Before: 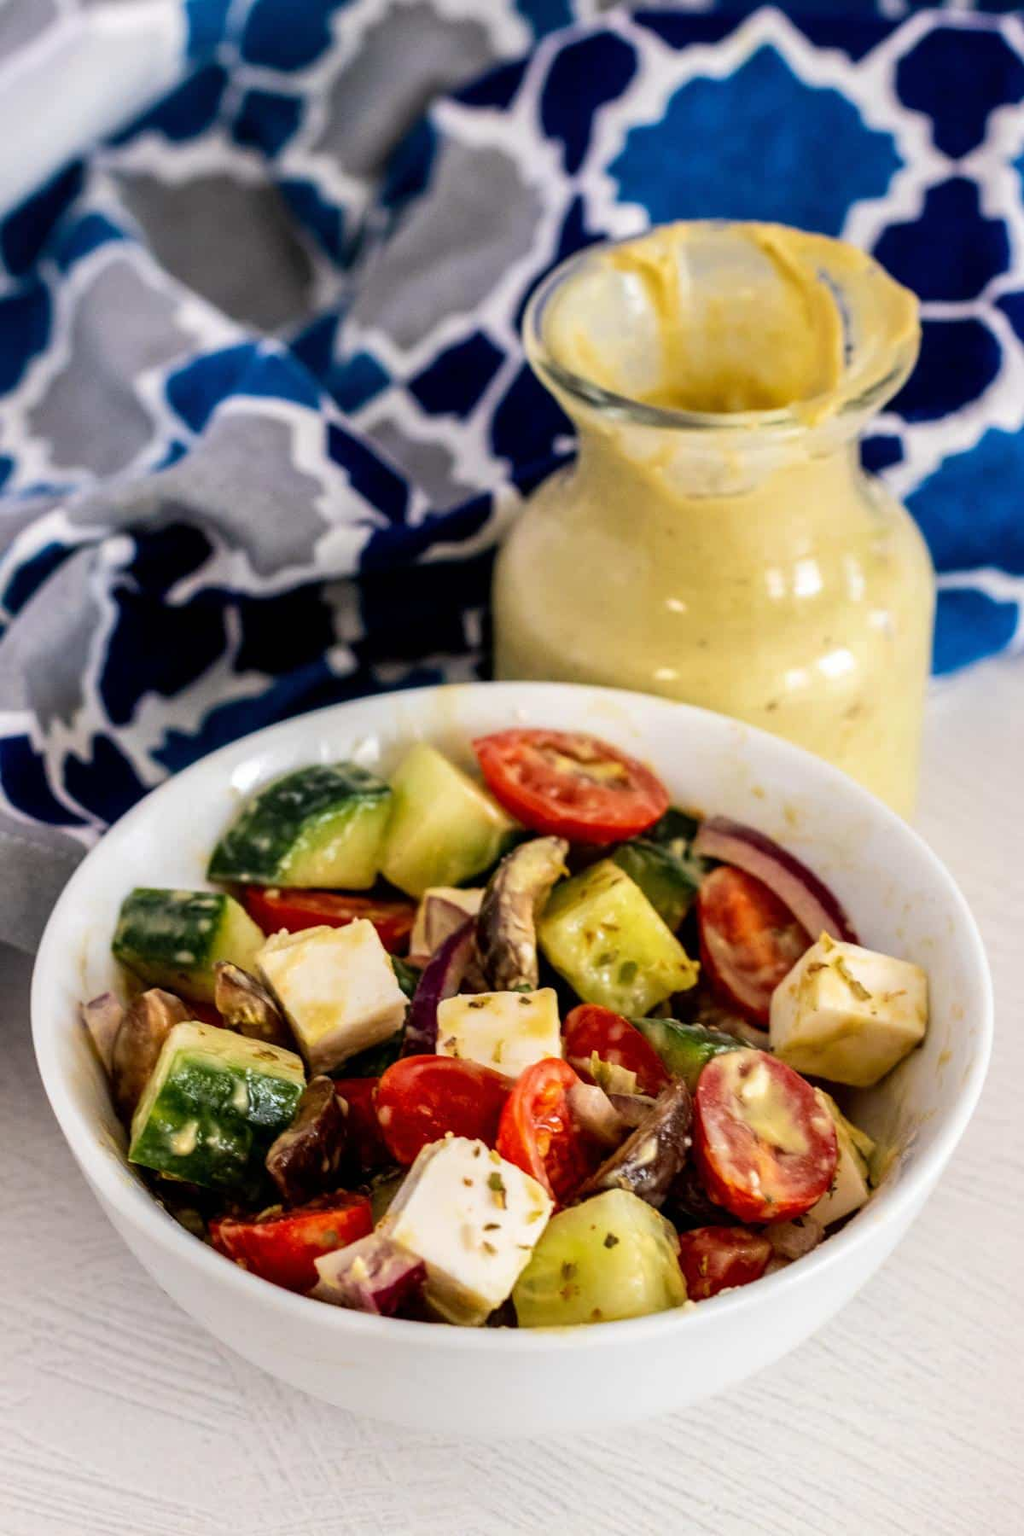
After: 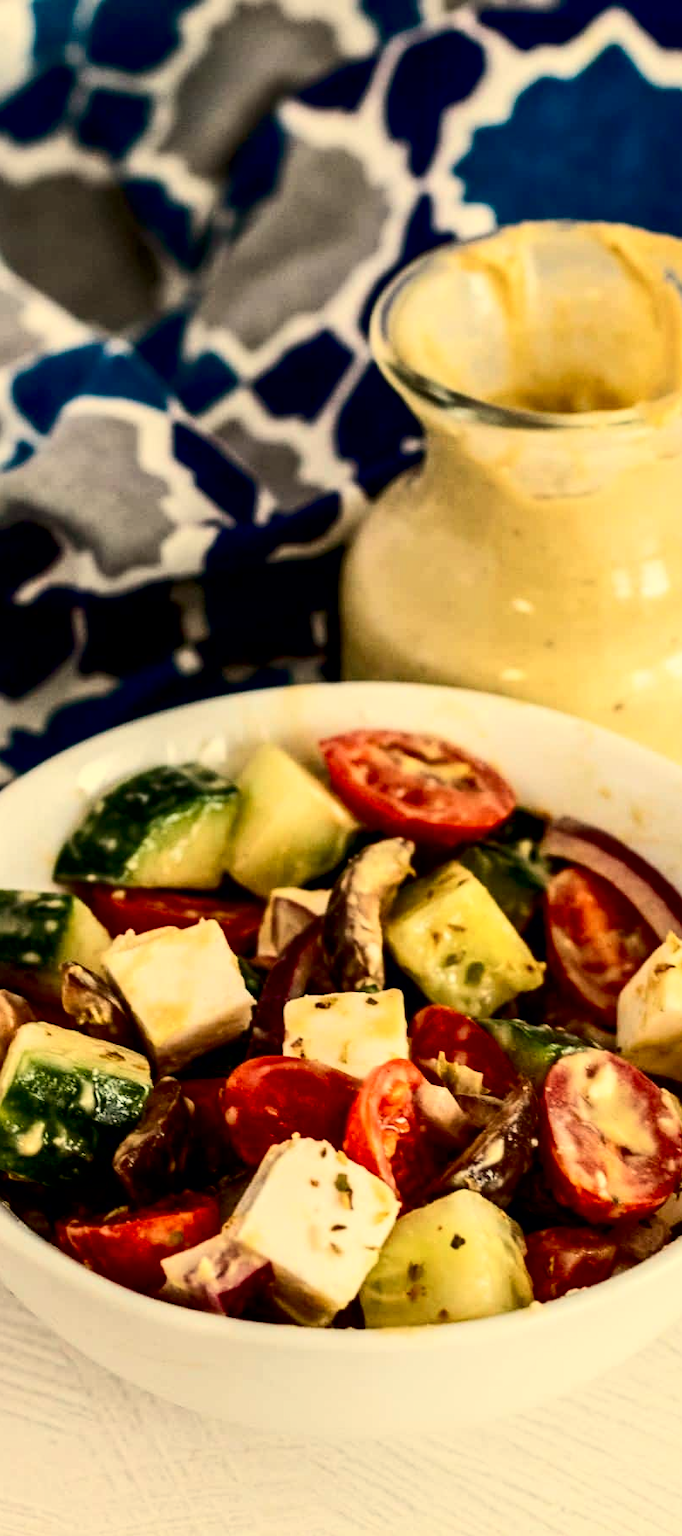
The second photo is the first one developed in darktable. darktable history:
exposure: black level correction 0.009, exposure -0.159 EV, compensate highlight preservation false
contrast brightness saturation: contrast 0.28
crop and rotate: left 15.055%, right 18.278%
contrast equalizer: octaves 7, y [[0.6 ×6], [0.55 ×6], [0 ×6], [0 ×6], [0 ×6]], mix 0.15
white balance: red 1.08, blue 0.791
